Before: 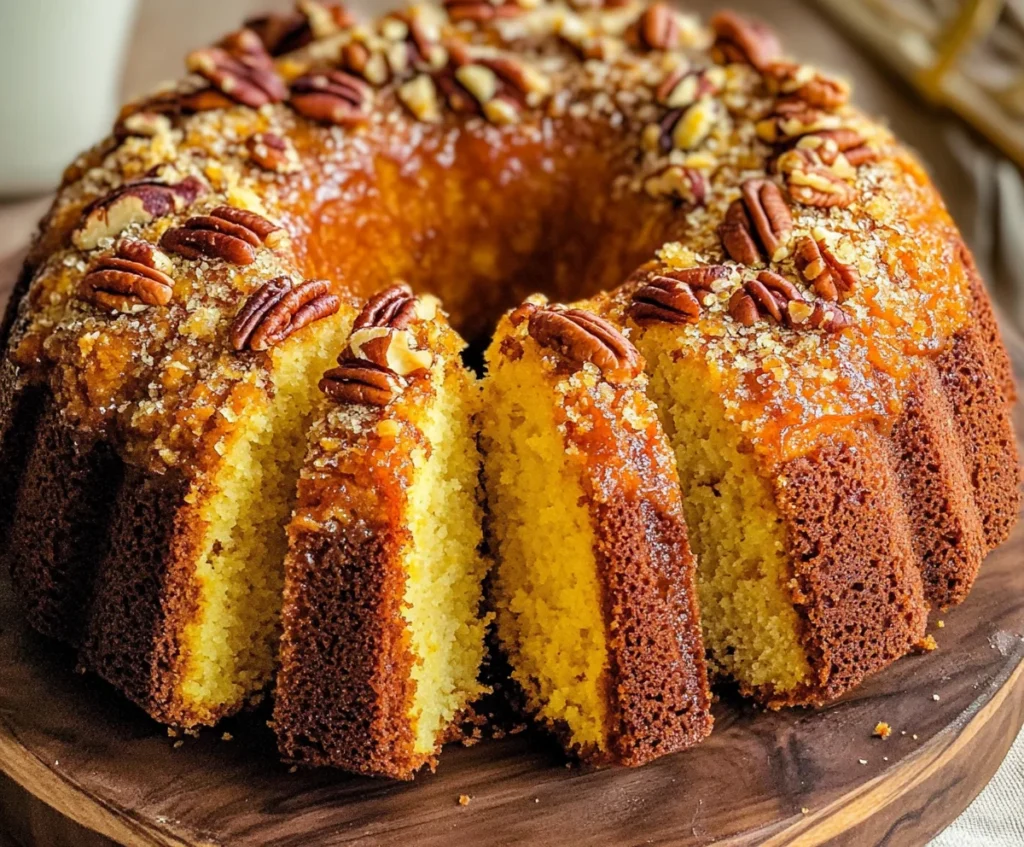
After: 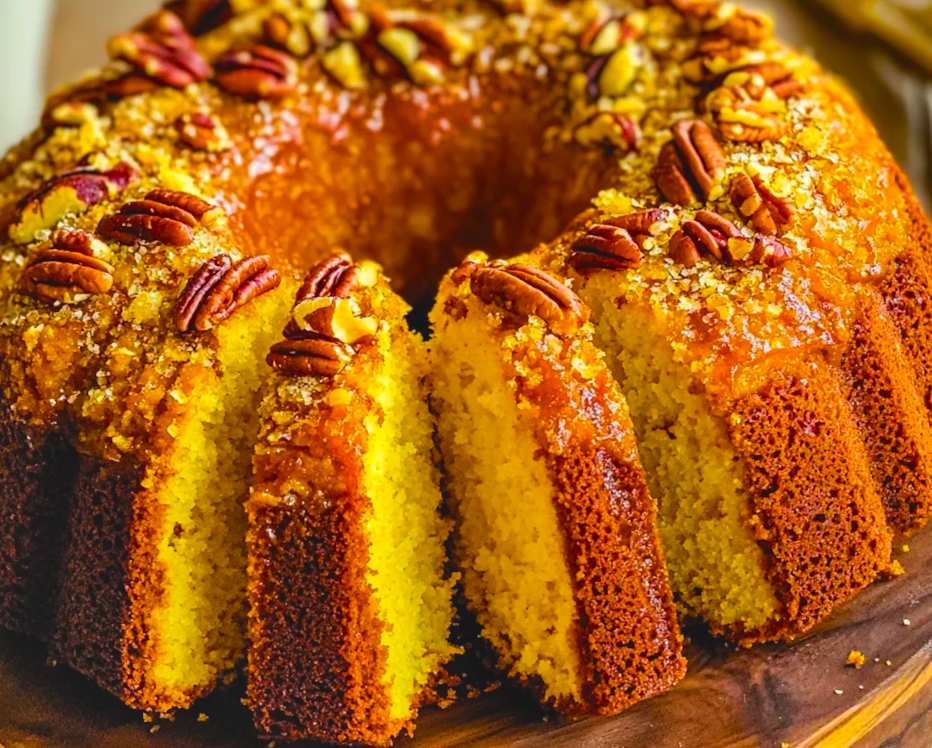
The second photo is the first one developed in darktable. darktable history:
color balance rgb: linear chroma grading › global chroma 25%, perceptual saturation grading › global saturation 50%
crop and rotate: left 2.536%, right 1.107%, bottom 2.246%
exposure: black level correction -0.008, exposure 0.067 EV, compensate highlight preservation false
shadows and highlights: soften with gaussian
rotate and perspective: rotation -4.57°, crop left 0.054, crop right 0.944, crop top 0.087, crop bottom 0.914
